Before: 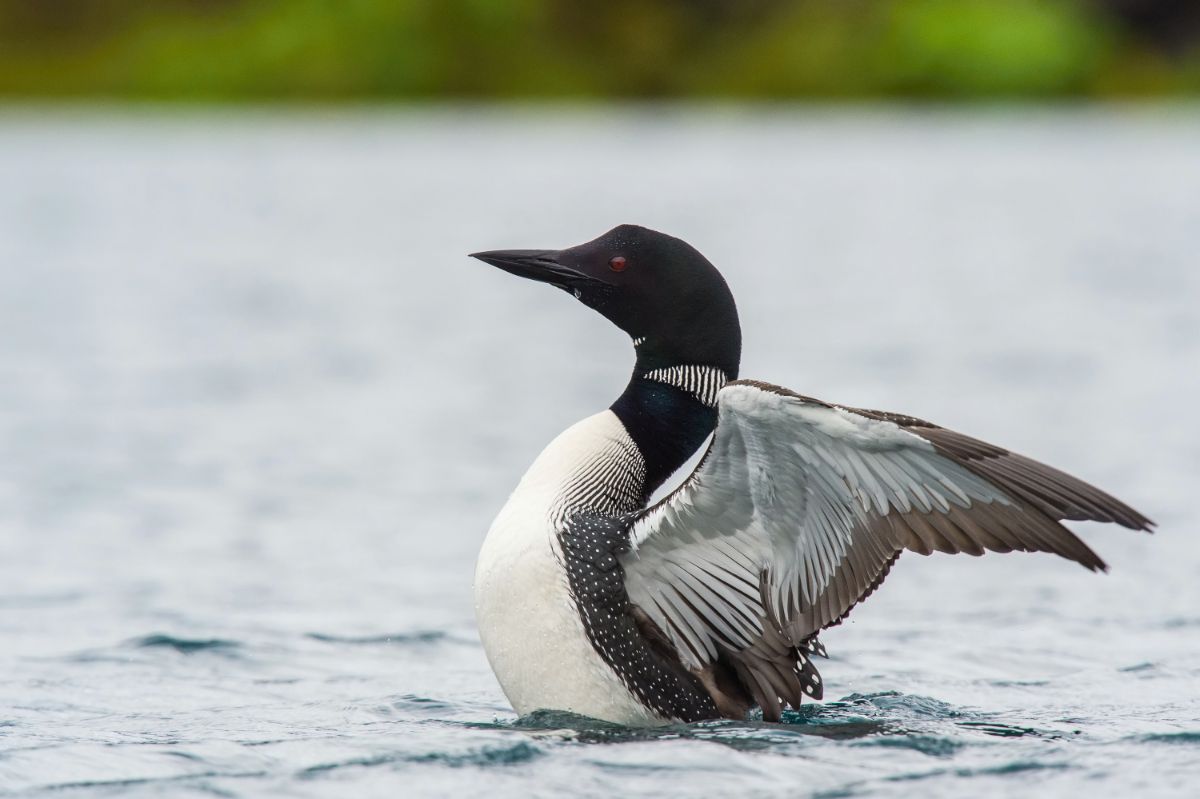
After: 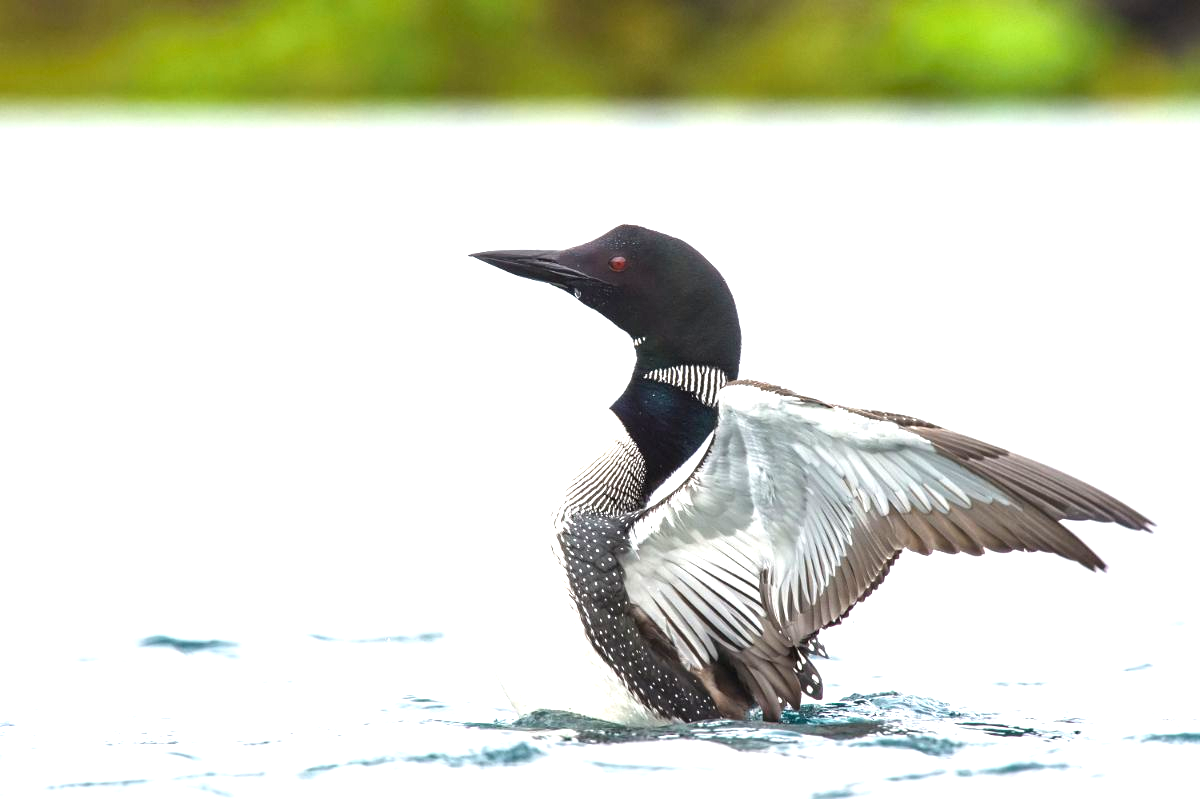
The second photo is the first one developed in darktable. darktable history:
exposure: black level correction 0, exposure 1.342 EV, compensate highlight preservation false
